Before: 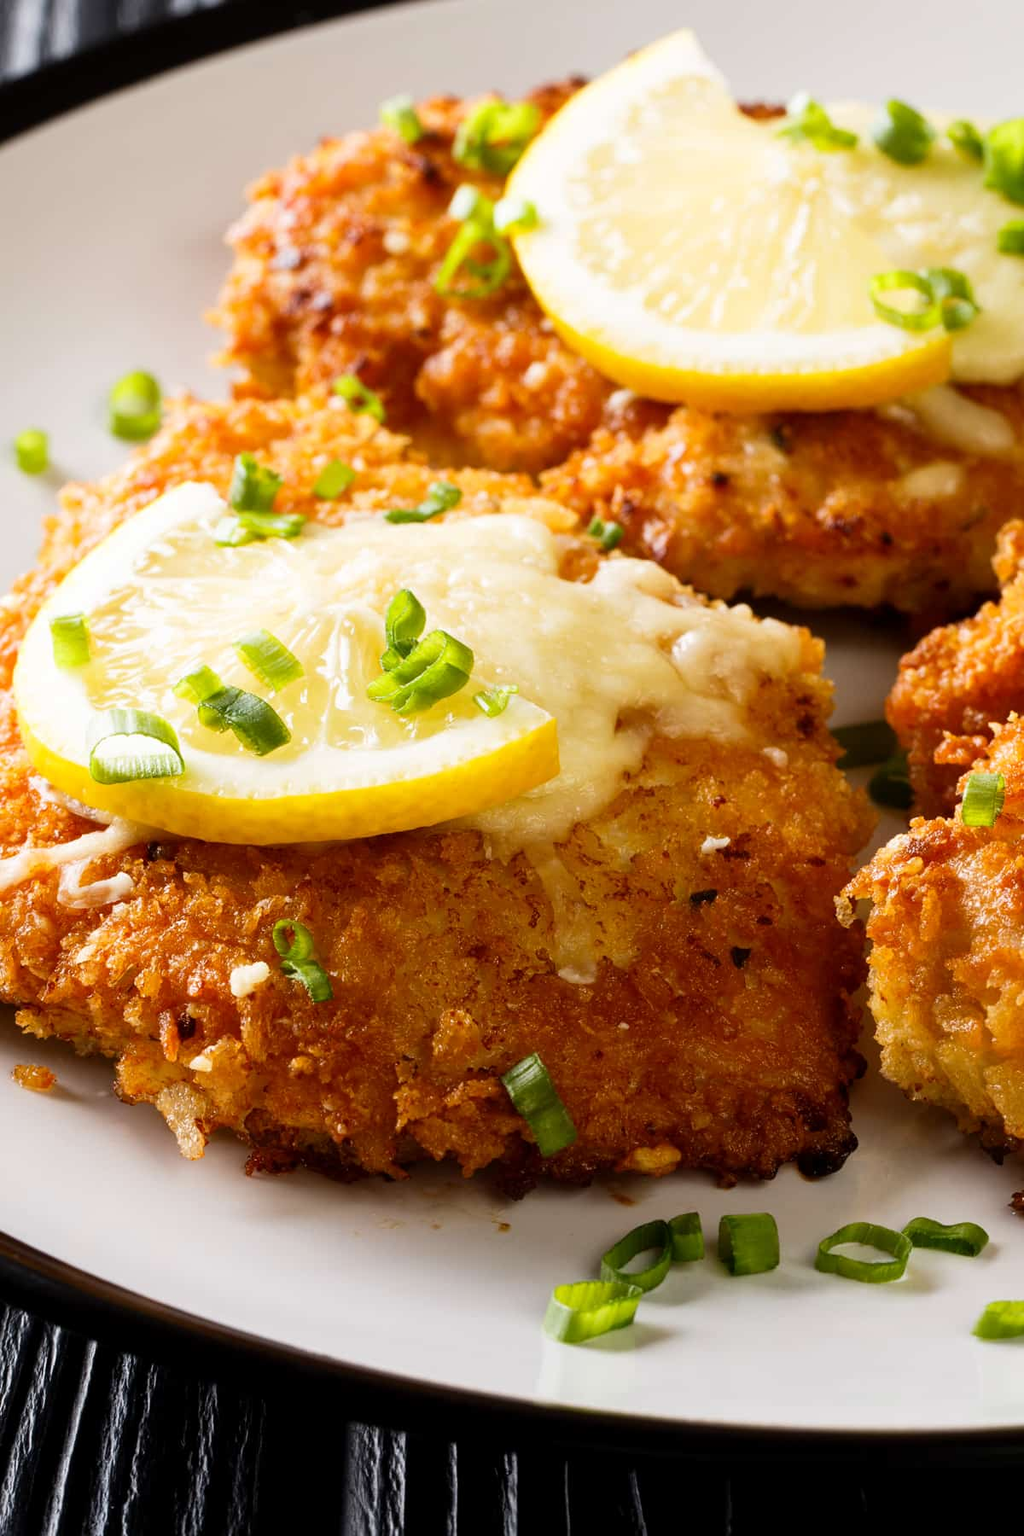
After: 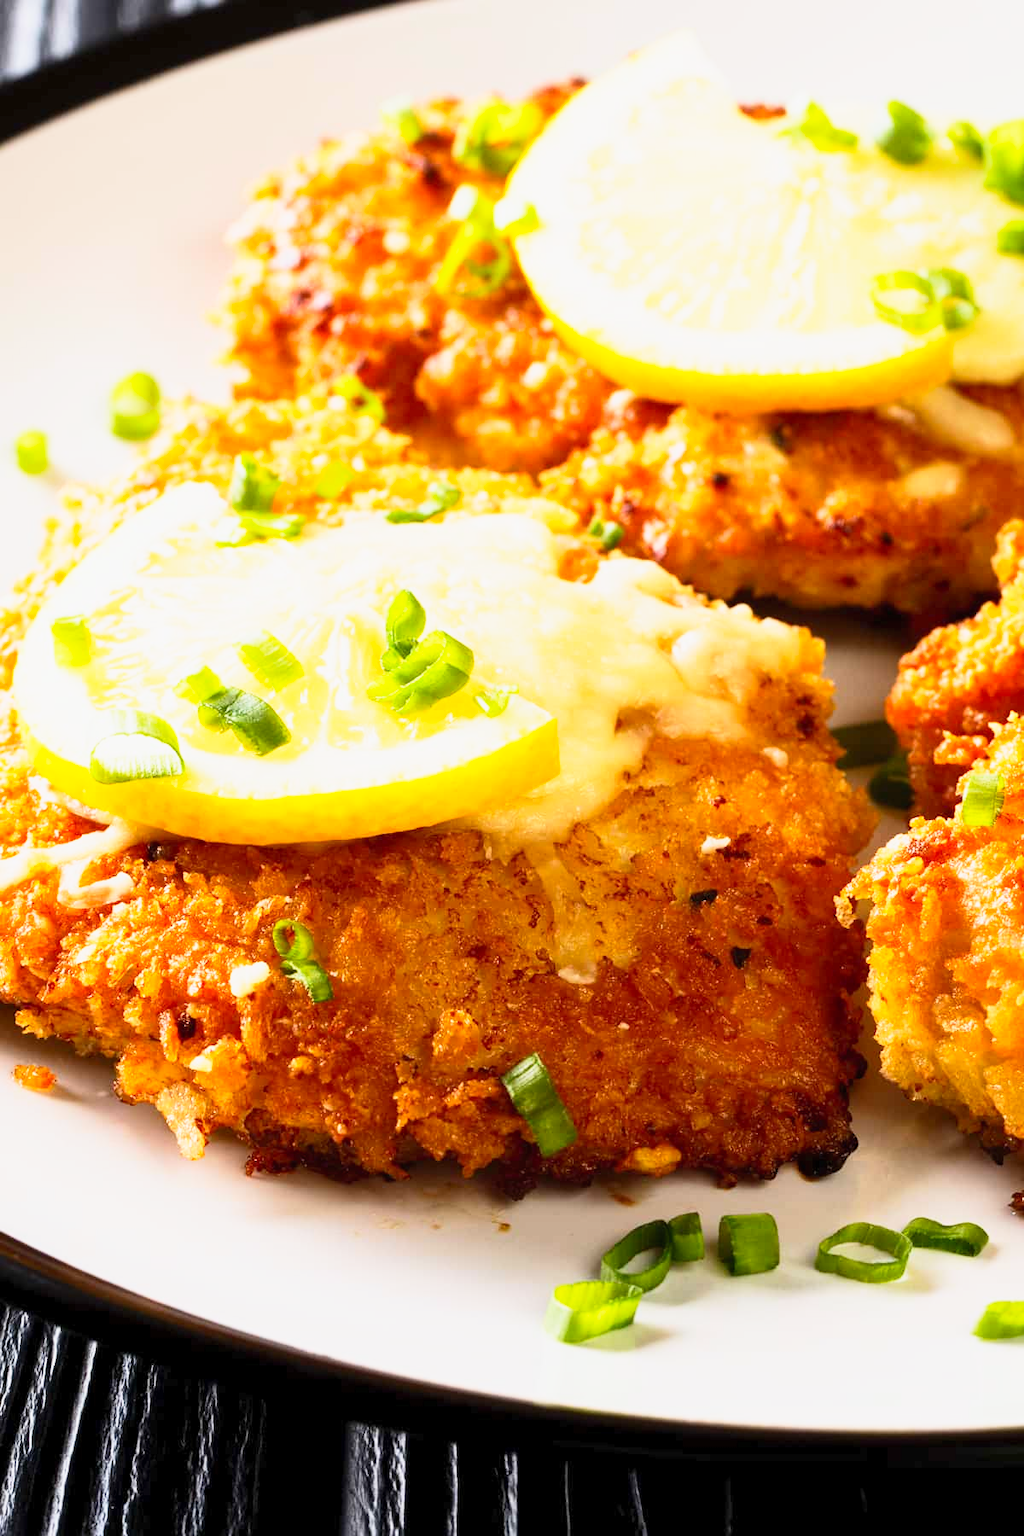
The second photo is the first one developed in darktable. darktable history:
contrast brightness saturation: contrast 0.201, brightness 0.166, saturation 0.227
base curve: curves: ch0 [(0, 0) (0.088, 0.125) (0.176, 0.251) (0.354, 0.501) (0.613, 0.749) (1, 0.877)], preserve colors none
